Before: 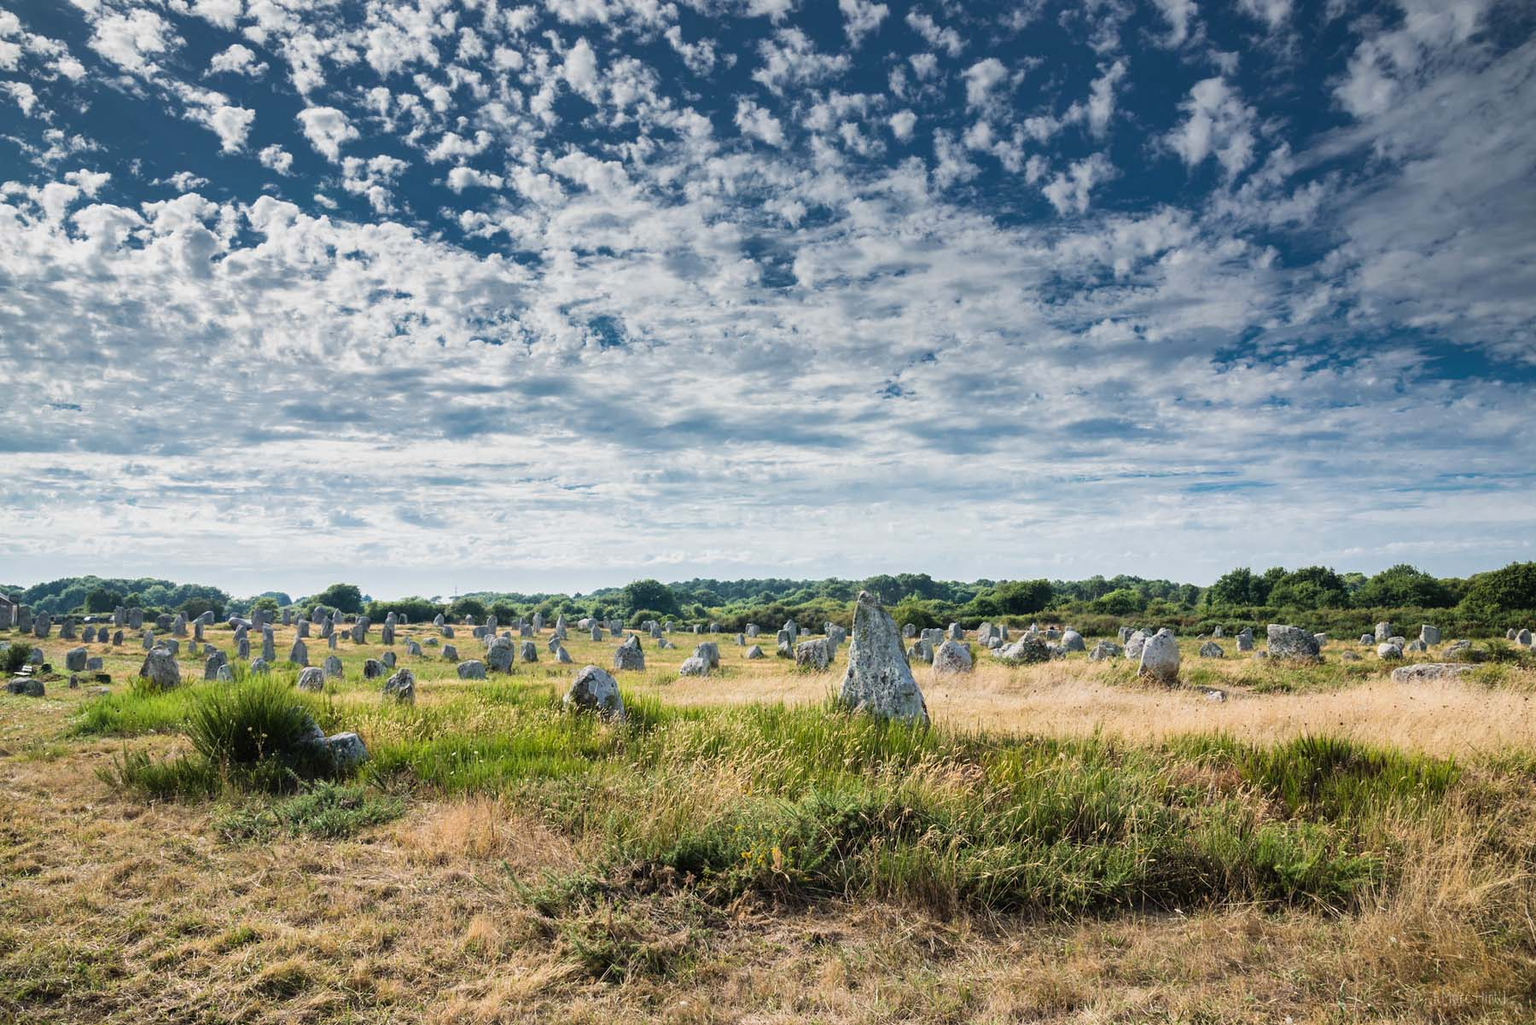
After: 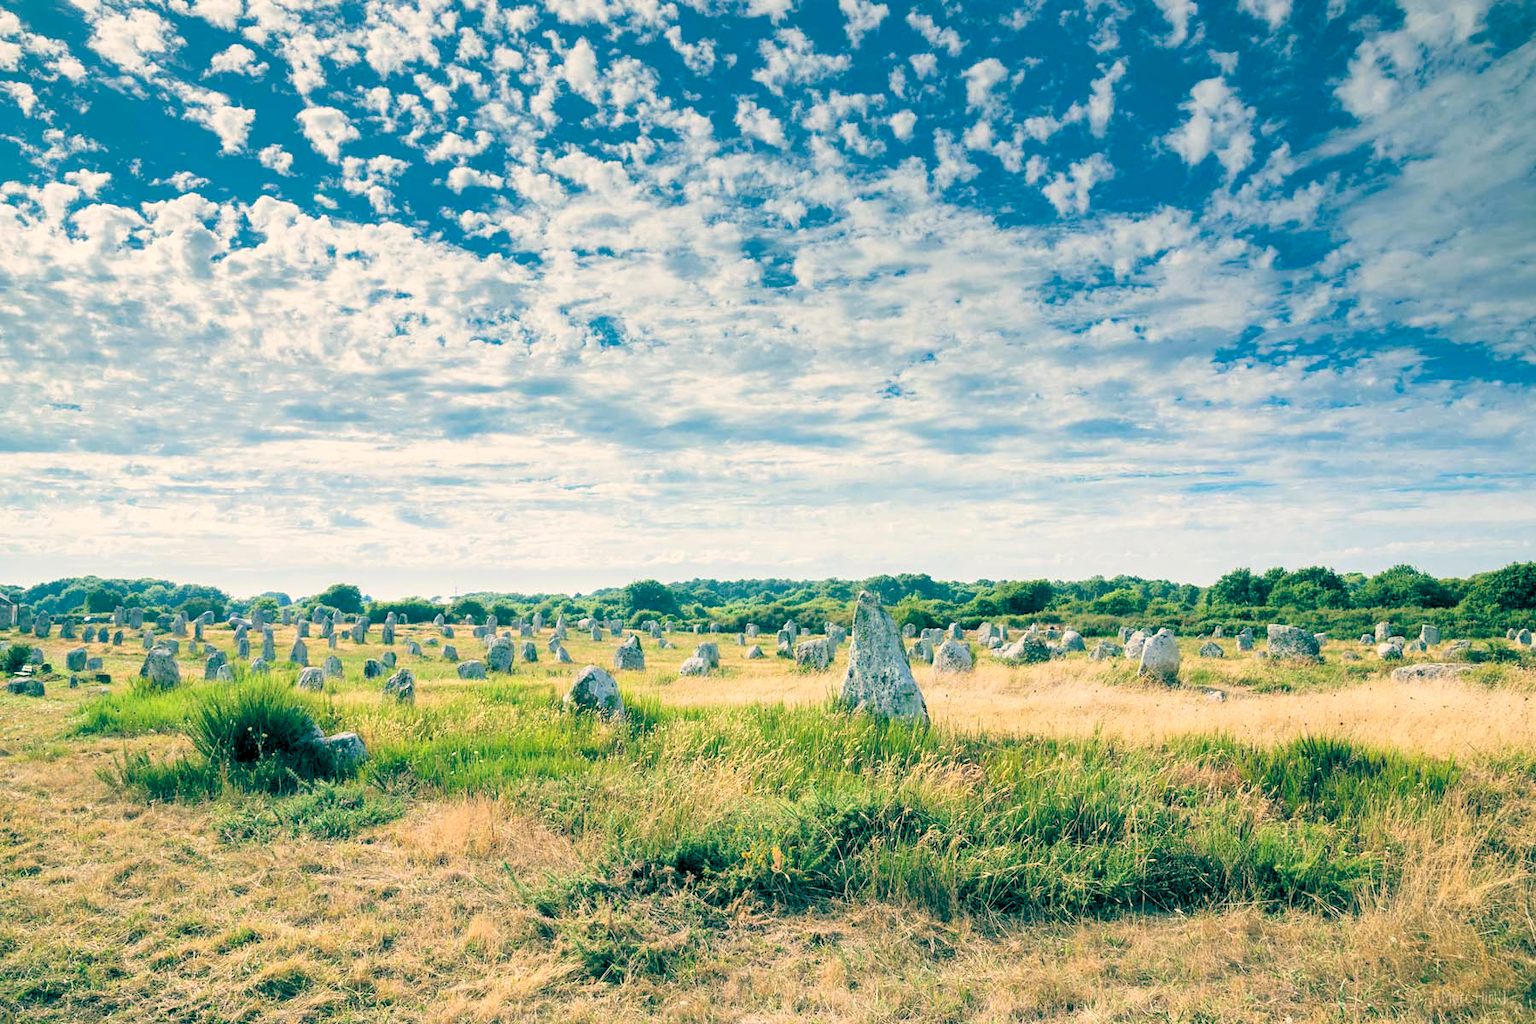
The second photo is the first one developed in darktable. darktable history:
levels: levels [0.072, 0.414, 0.976]
color balance: lift [1.005, 0.99, 1.007, 1.01], gamma [1, 0.979, 1.011, 1.021], gain [0.923, 1.098, 1.025, 0.902], input saturation 90.45%, contrast 7.73%, output saturation 105.91%
